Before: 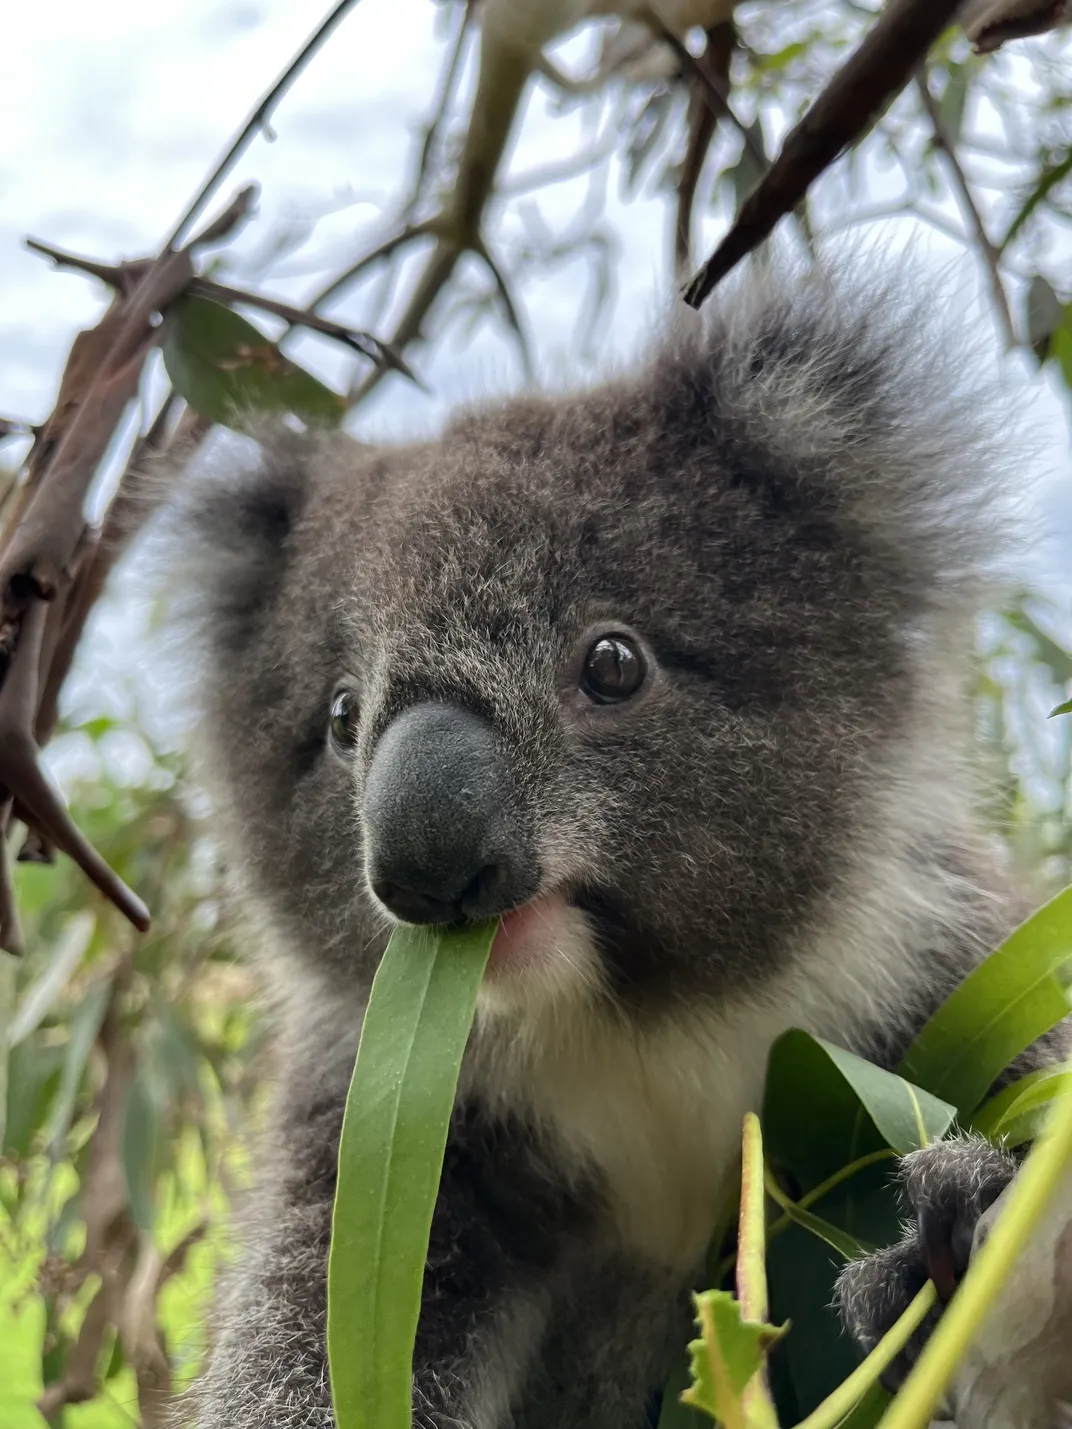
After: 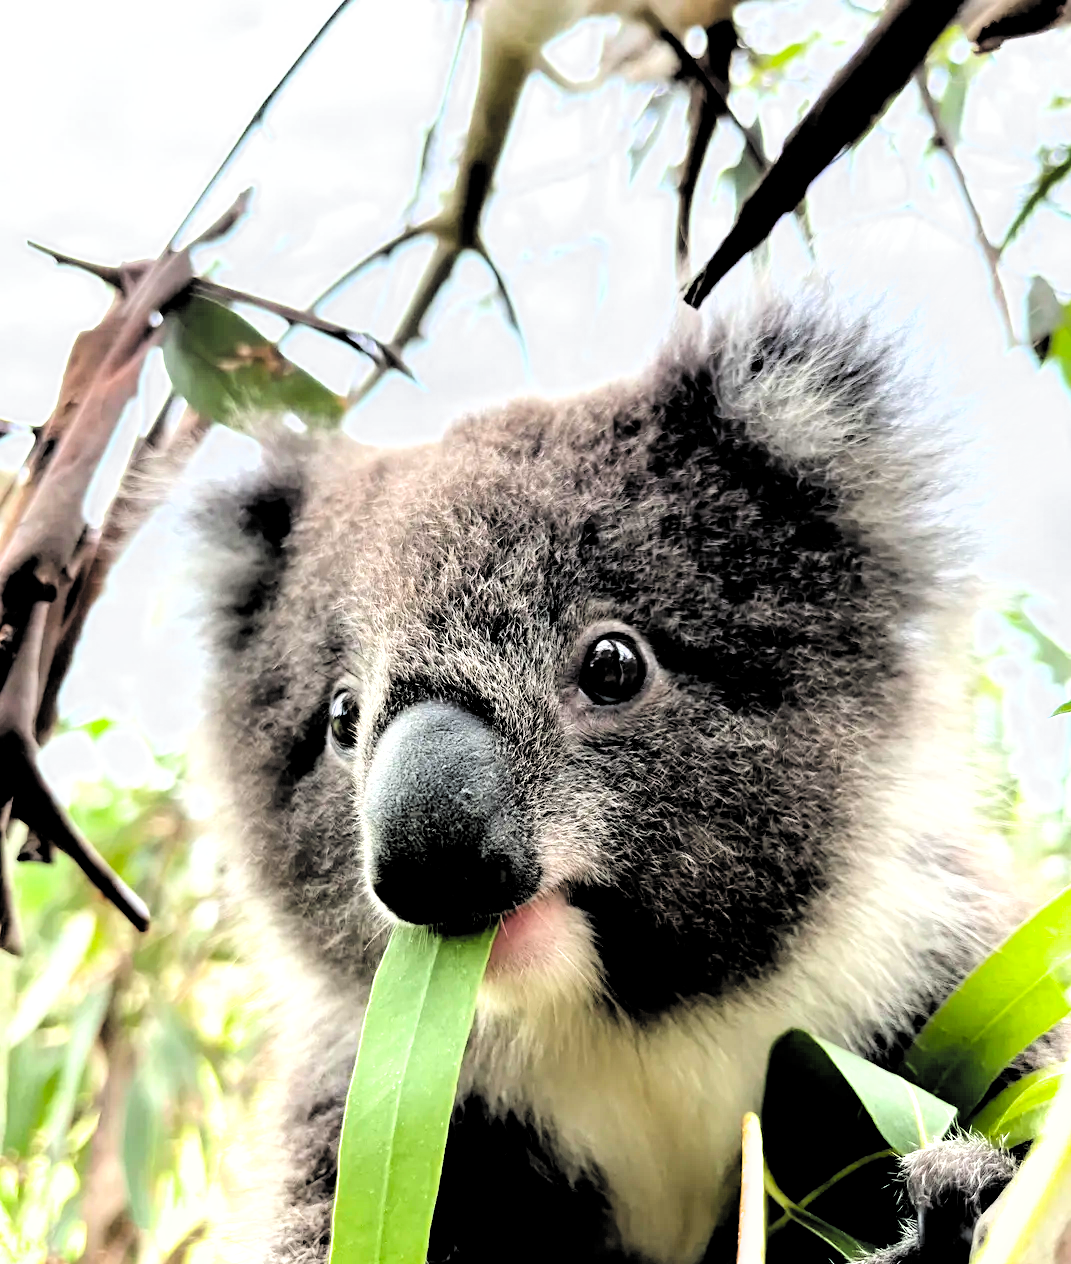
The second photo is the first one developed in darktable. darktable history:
crop and rotate: top 0%, bottom 11.49%
exposure: black level correction 0, exposure 1 EV, compensate exposure bias true, compensate highlight preservation false
filmic rgb: middle gray luminance 13.55%, black relative exposure -1.97 EV, white relative exposure 3.1 EV, threshold 6 EV, target black luminance 0%, hardness 1.79, latitude 59.23%, contrast 1.728, highlights saturation mix 5%, shadows ↔ highlights balance -37.52%, add noise in highlights 0, color science v3 (2019), use custom middle-gray values true, iterations of high-quality reconstruction 0, contrast in highlights soft, enable highlight reconstruction true
